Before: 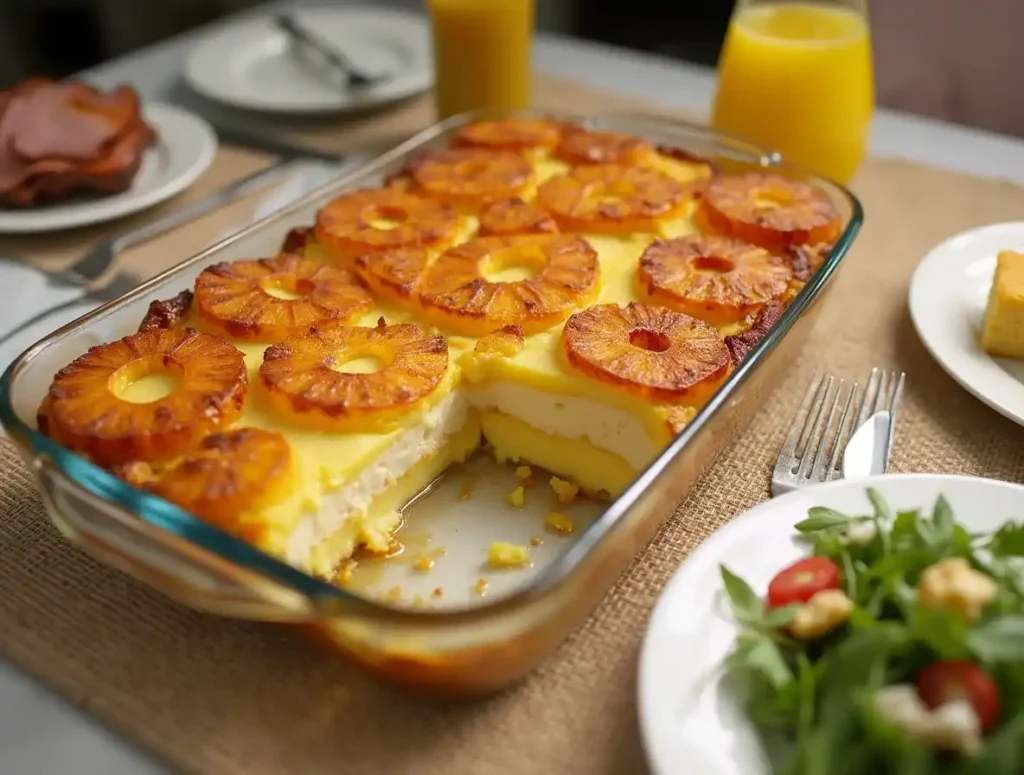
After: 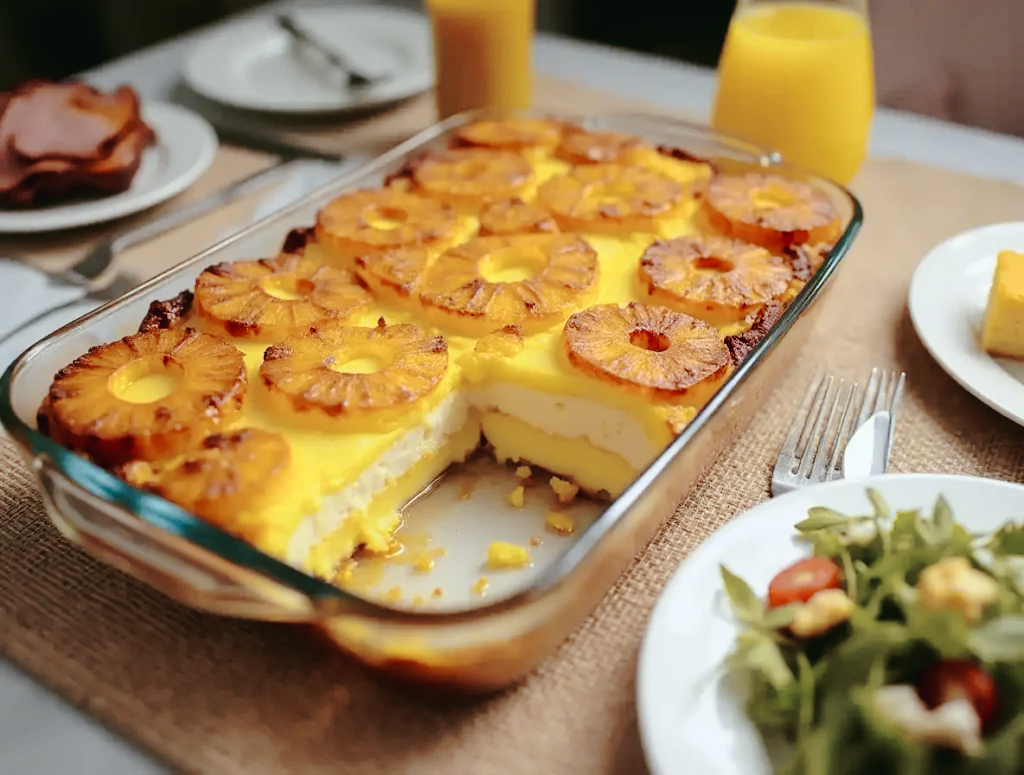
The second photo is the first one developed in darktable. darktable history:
tone curve: curves: ch0 [(0, 0) (0.003, 0.026) (0.011, 0.025) (0.025, 0.022) (0.044, 0.022) (0.069, 0.028) (0.1, 0.041) (0.136, 0.062) (0.177, 0.103) (0.224, 0.167) (0.277, 0.242) (0.335, 0.343) (0.399, 0.452) (0.468, 0.539) (0.543, 0.614) (0.623, 0.683) (0.709, 0.749) (0.801, 0.827) (0.898, 0.918) (1, 1)], preserve colors none
color look up table: target L [95.96, 93.66, 92.68, 94.19, 92.25, 77.95, 70.13, 70.73, 67.74, 54.73, 49.91, 12.57, 200.18, 85.93, 74.48, 77, 72.94, 62.02, 54.99, 53.82, 43.66, 35.16, 30.74, 13.75, 14.81, 6.376, 82.62, 67.51, 68.1, 48.27, 54.09, 53.24, 52.3, 33.05, 49.12, 15.8, 34.44, 29.78, 17.54, 12.57, 13.17, 3.767, 91.86, 76.59, 76.82, 57.11, 57.13, 40.66, 38.11], target a [-16.3, -12.72, -19.73, -12.94, -21.84, -28.38, -3.297, -8.718, -27.92, -24.31, -10.85, -10.46, 0, 3.955, 27.32, 10.33, 31.36, 53.46, 72.64, 72.25, 17.42, 41.55, 22.88, 26.9, 6.16, -8.443, 2.177, 42.97, 35.09, 17.22, 17, 79.45, 79.76, 5.895, 72.92, 31.08, 40.94, 6.002, 26.7, 31.01, 18.64, 30.27, -19.76, -20.84, -22.11, -7.52, -19.52, -8.928, -6.73], target b [72.86, -2.862, 65.97, 71.65, 66.75, 7.325, 5.091, 44.29, 47.45, 30.2, 28.4, 10.84, 0, 18.73, 18.29, 59.76, 62.32, 19.17, 39.67, 28.36, 26.11, 34.08, 5.33, 23.48, 13.64, 10.39, -8.195, -11.11, -1.51, -29.95, -6.49, 23.99, 23.37, -43.22, 30.43, -38.57, 10.08, -7.322, -40.35, -36.83, -30.99, -26.41, -4.821, -21.08, -18.08, -32.33, -26.15, -4.608, -26.73], num patches 49
